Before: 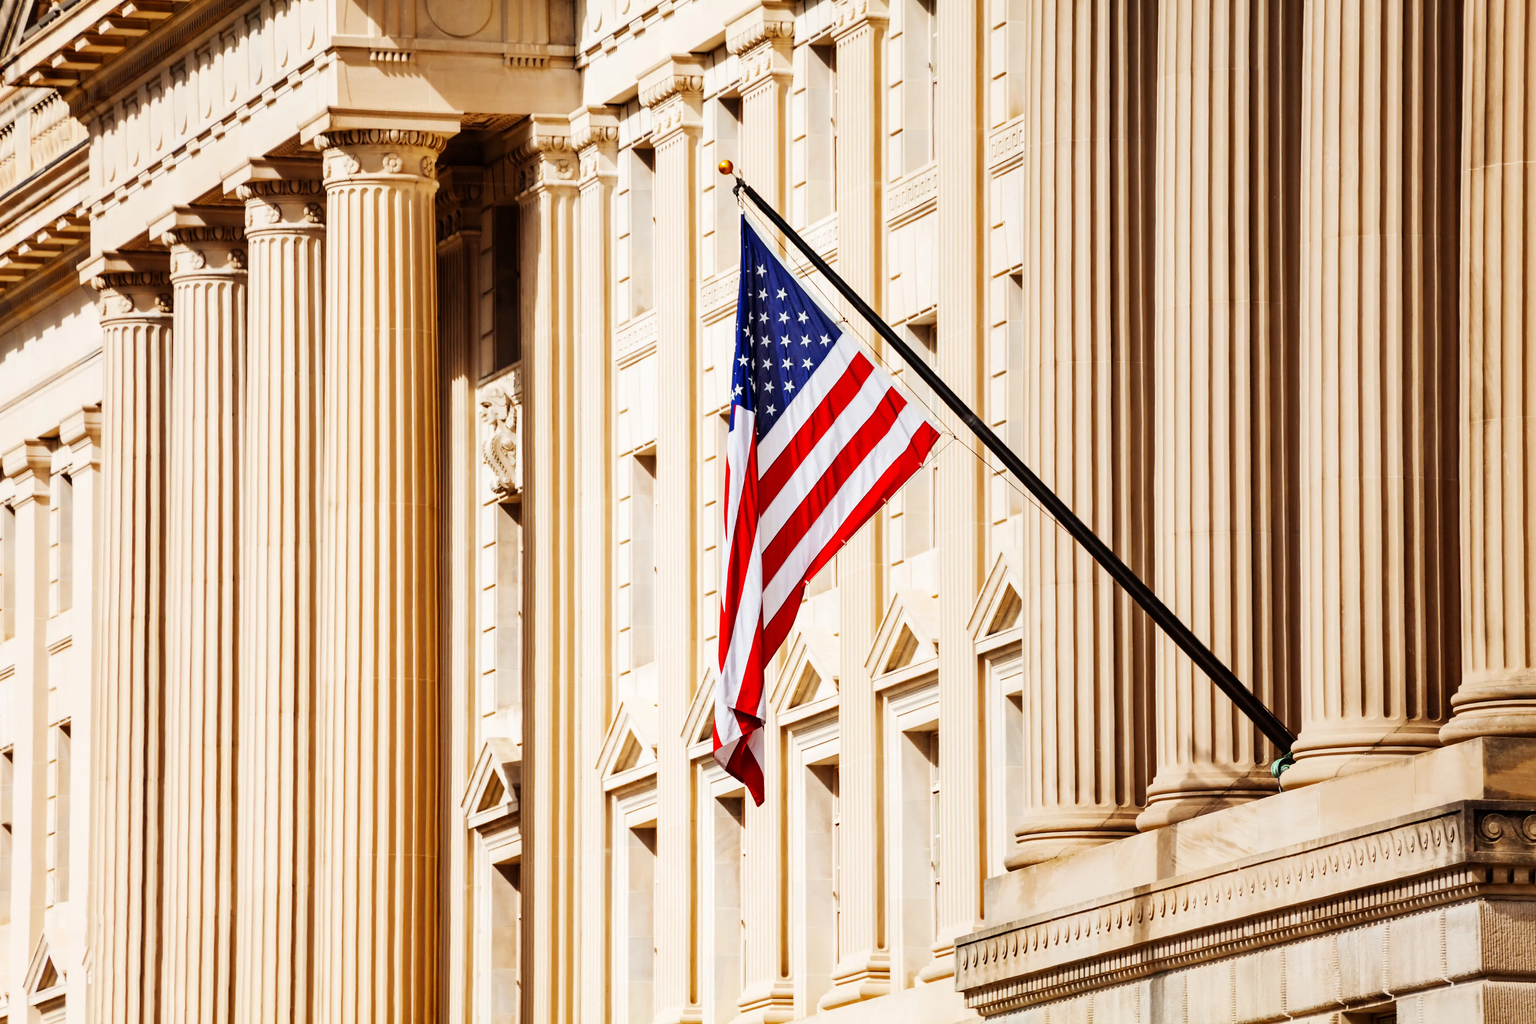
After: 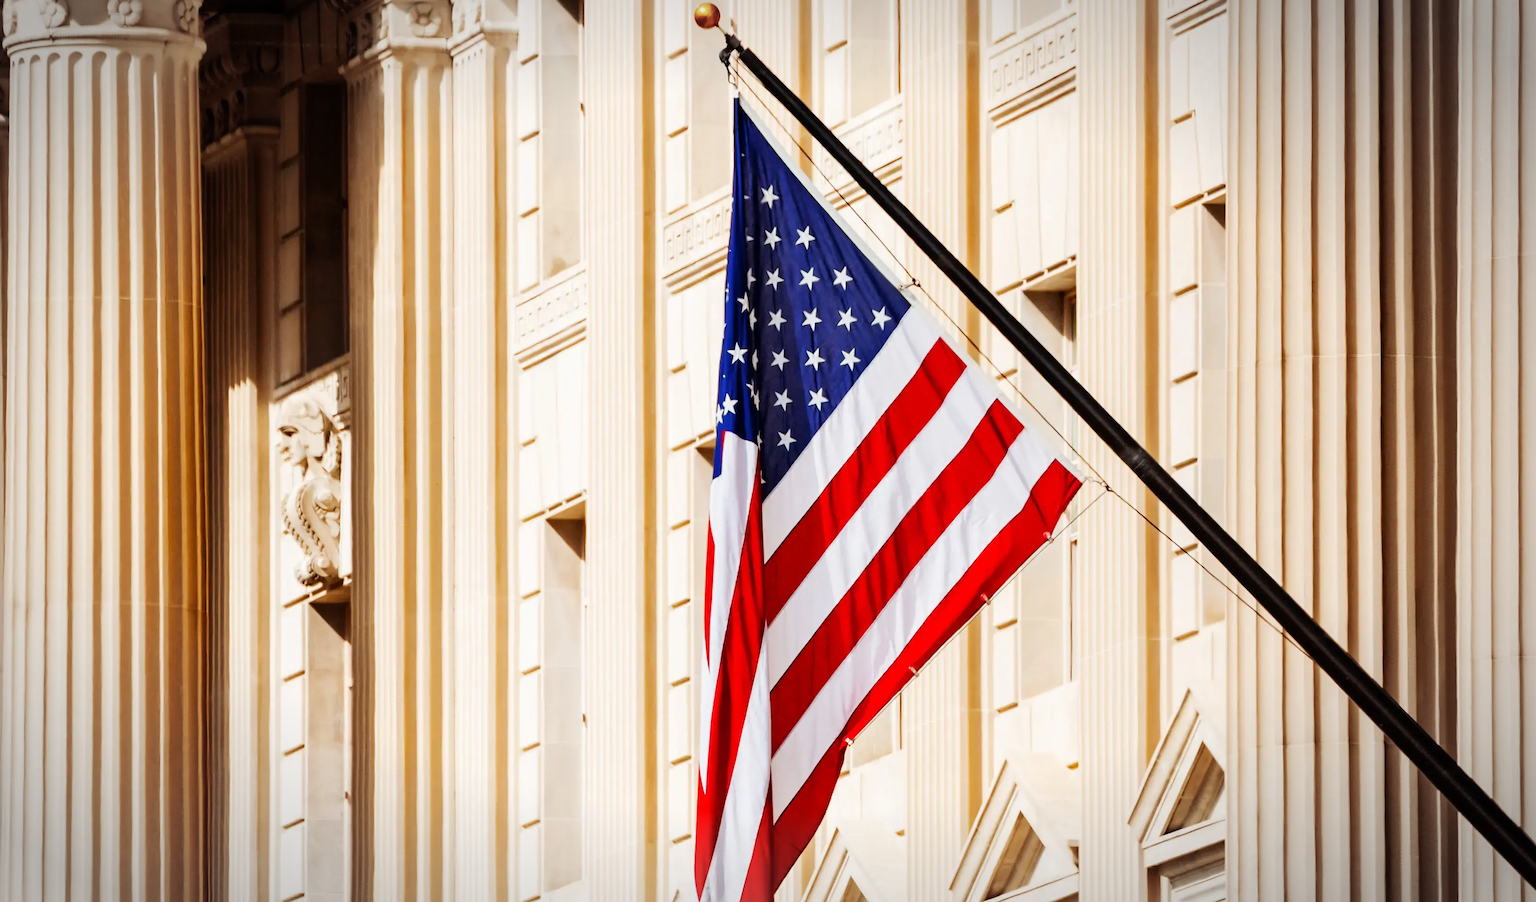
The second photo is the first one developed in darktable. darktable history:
base curve: preserve colors none
crop: left 20.932%, top 15.471%, right 21.848%, bottom 34.081%
vignetting: automatic ratio true
